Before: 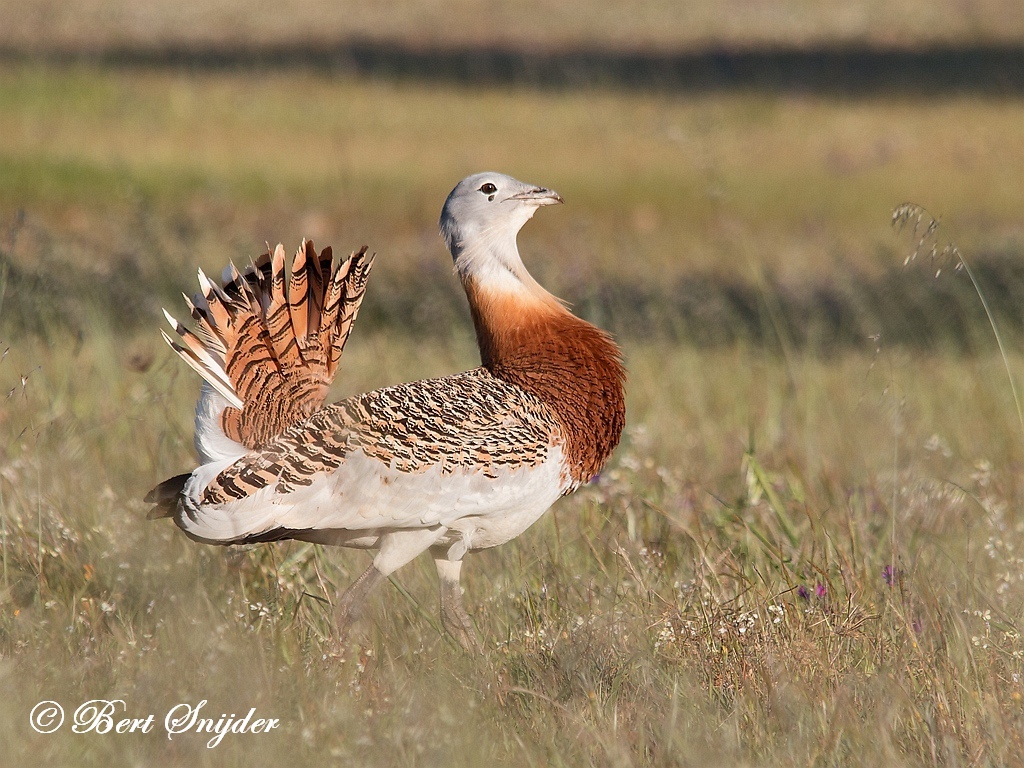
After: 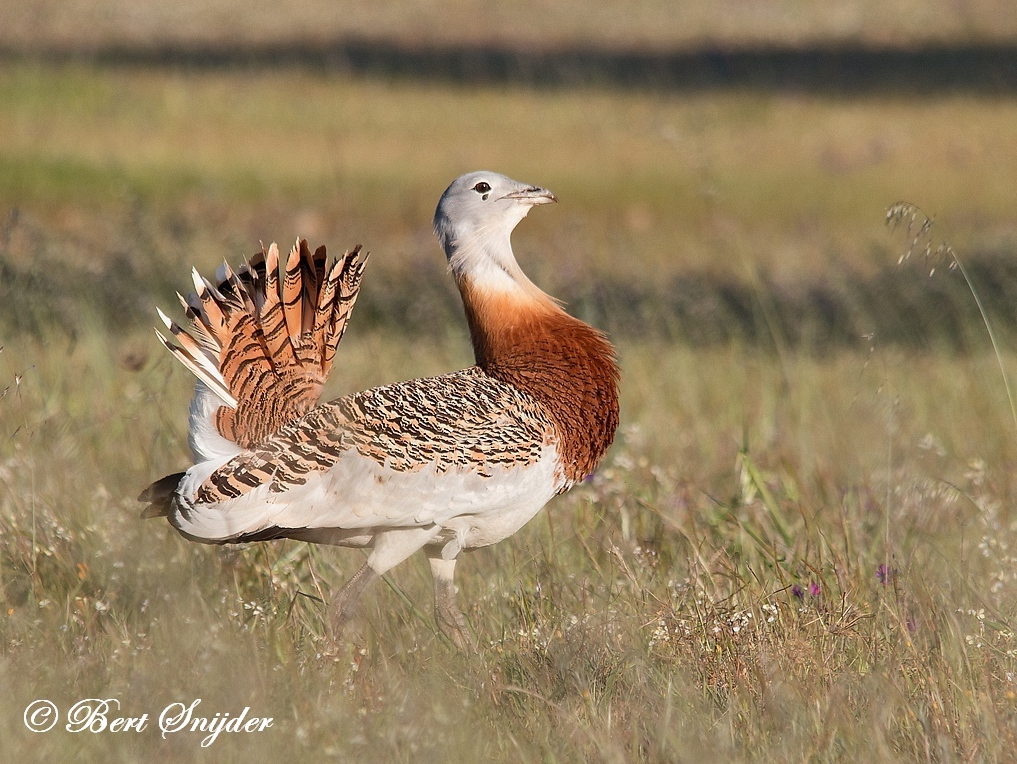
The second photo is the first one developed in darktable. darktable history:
crop and rotate: left 0.622%, top 0.145%, bottom 0.263%
